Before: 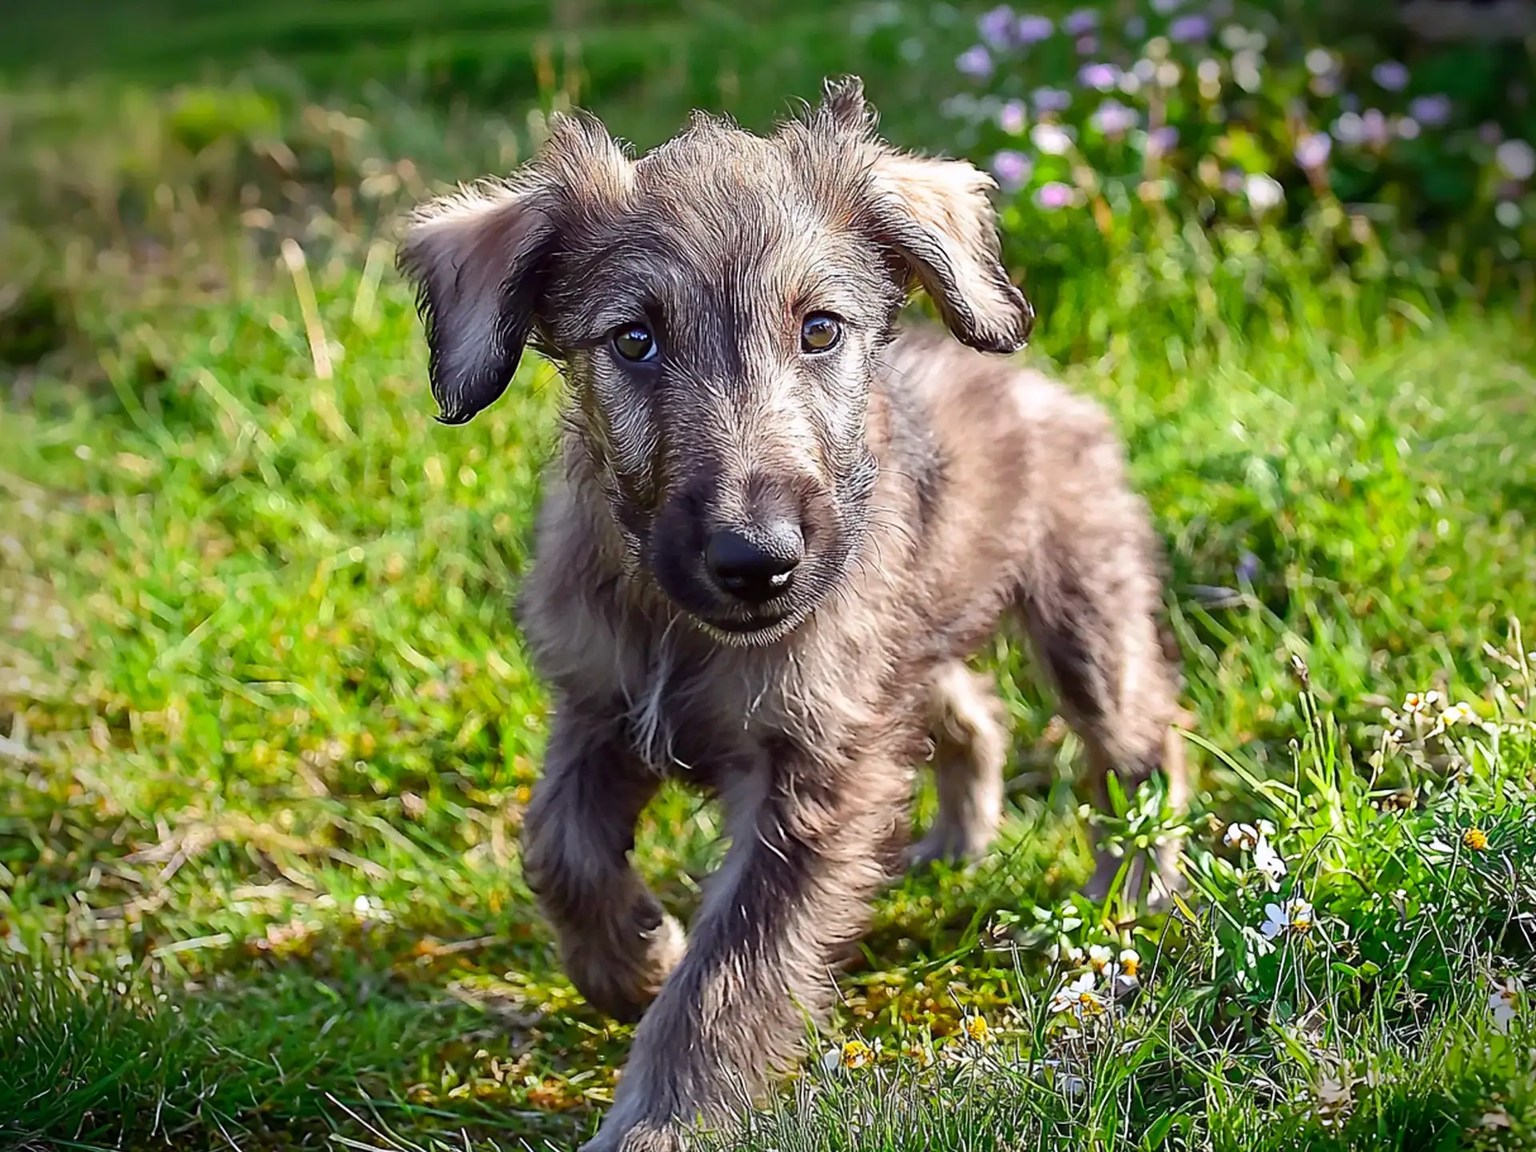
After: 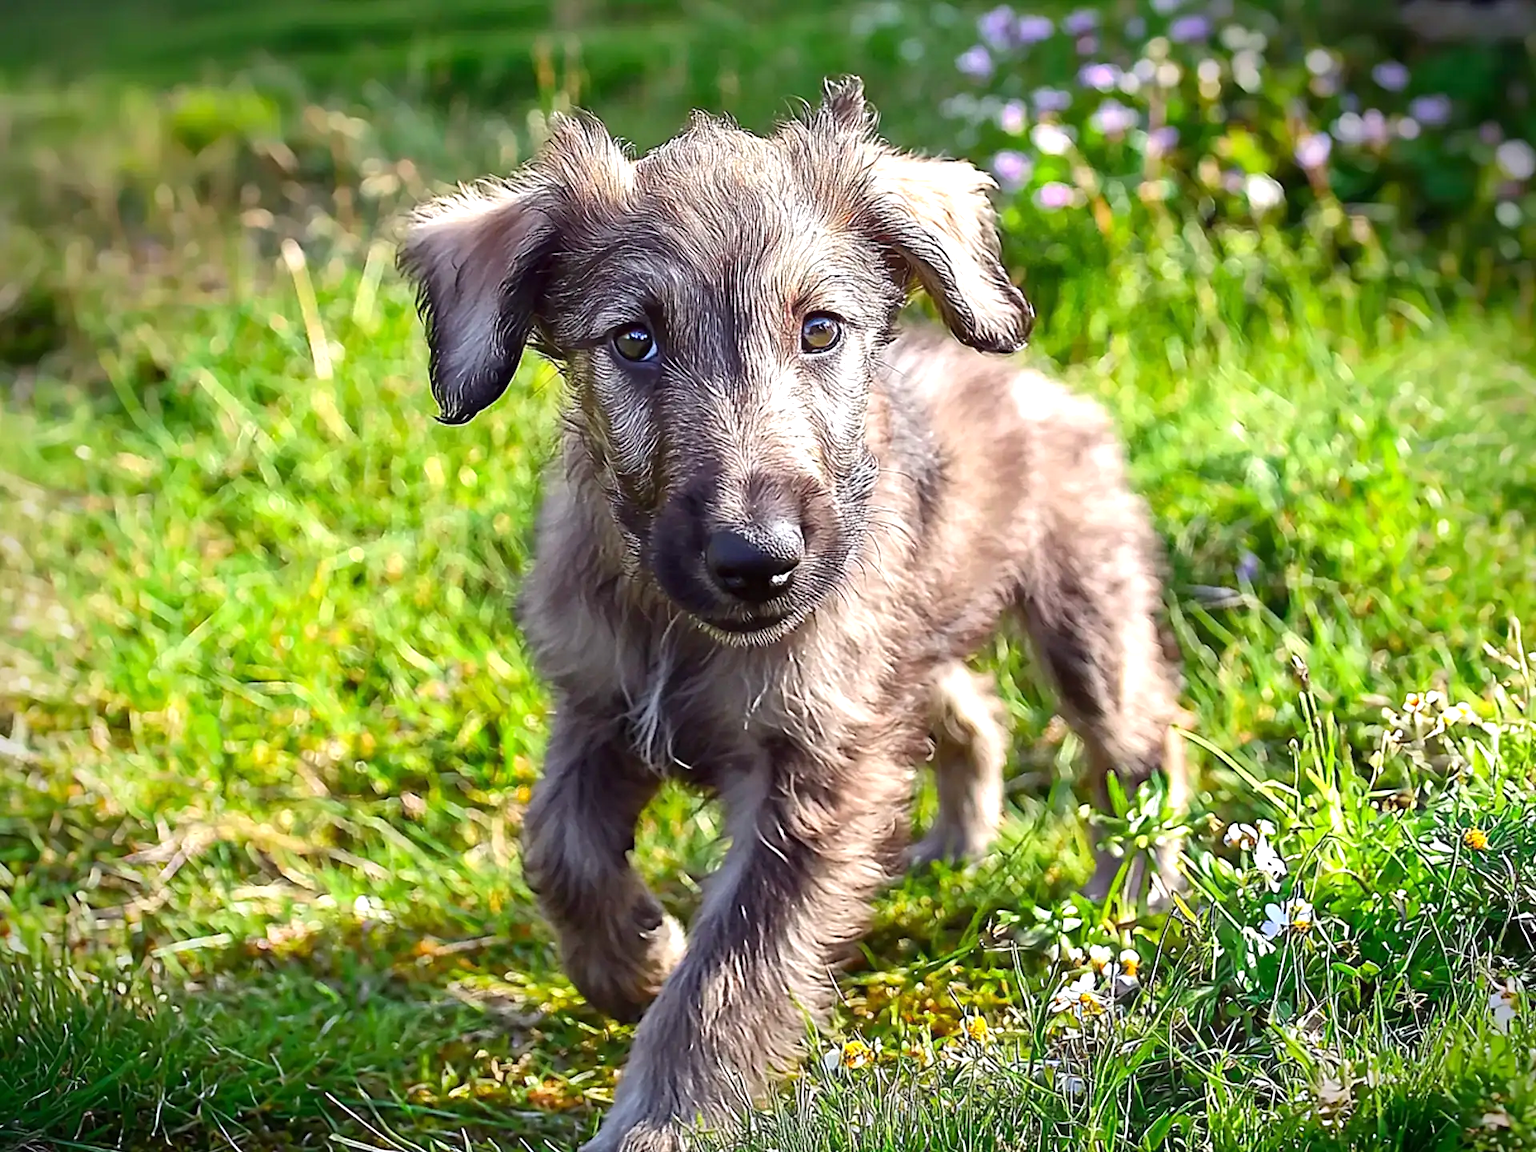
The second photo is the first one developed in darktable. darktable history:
exposure: exposure 0.491 EV, compensate exposure bias true, compensate highlight preservation false
